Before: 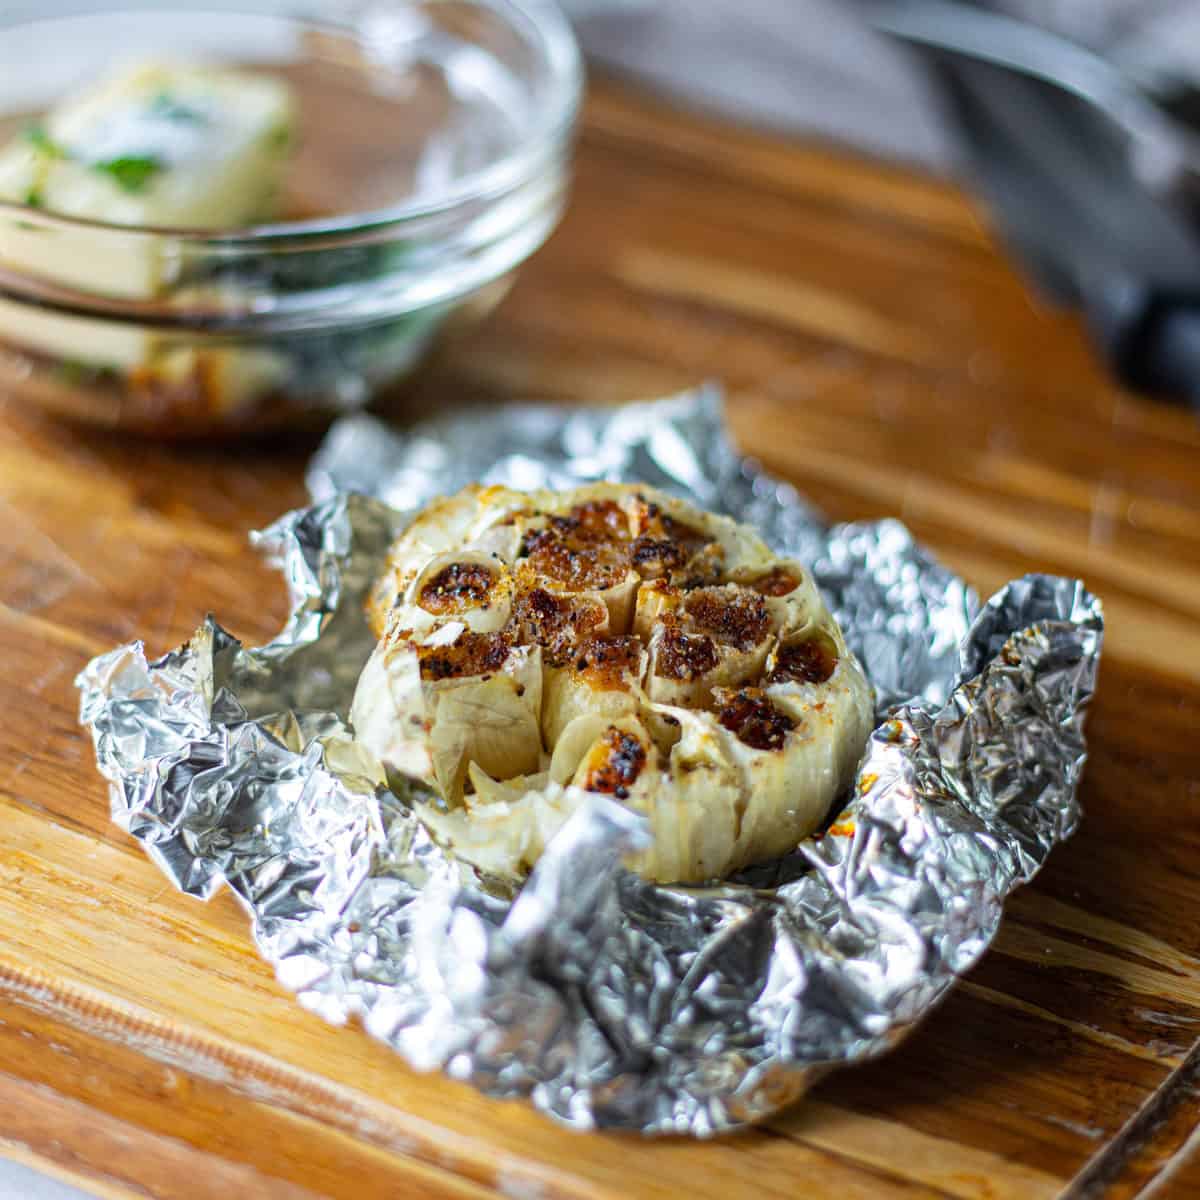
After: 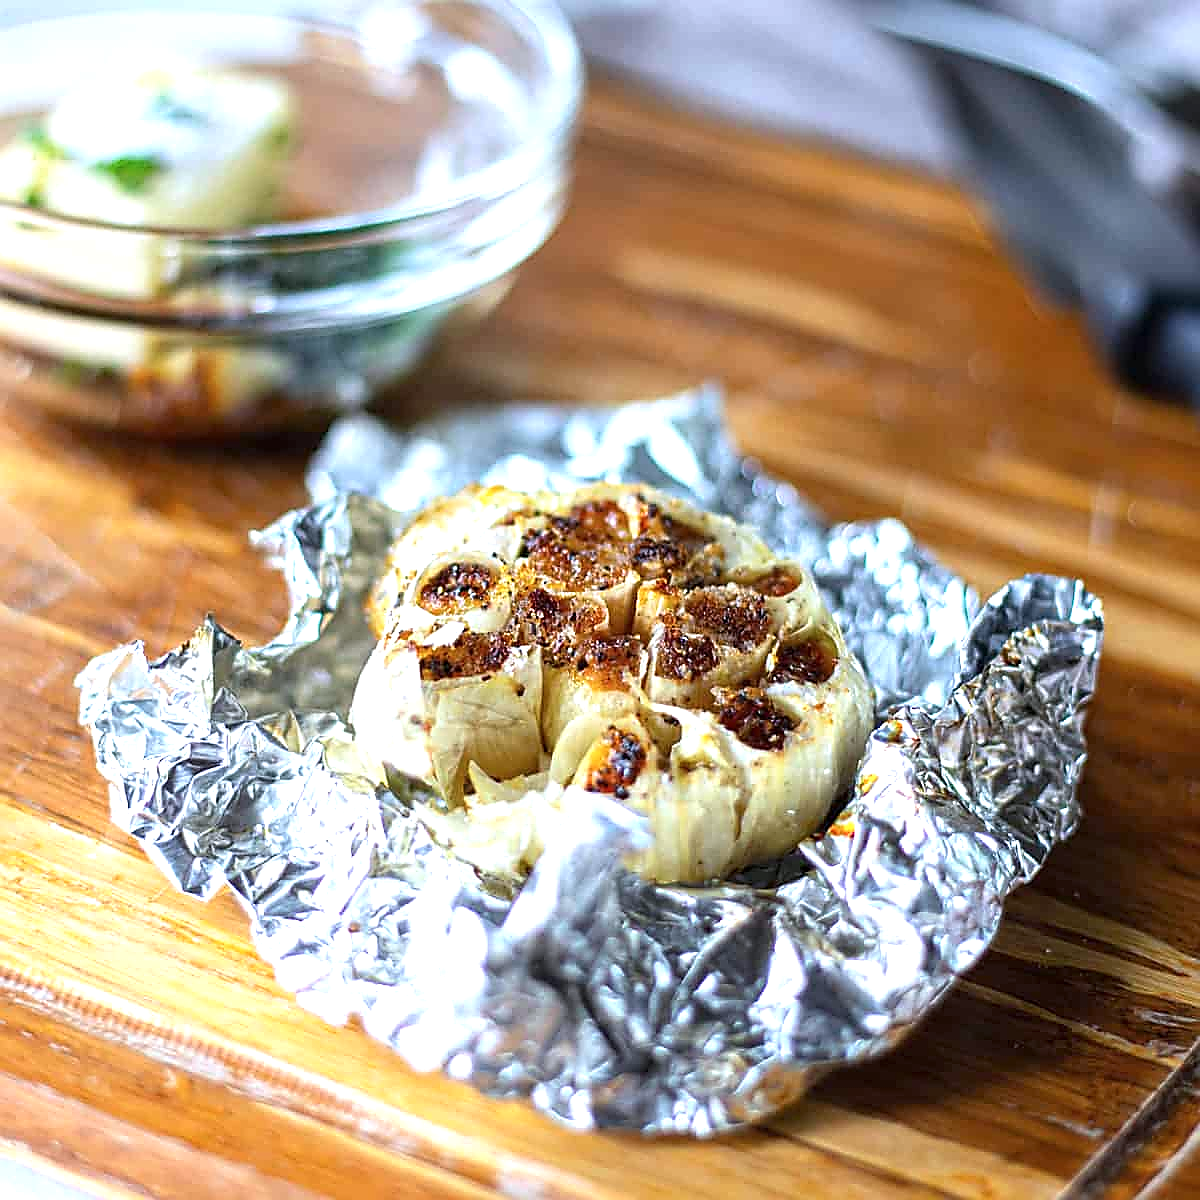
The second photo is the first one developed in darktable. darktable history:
sharpen: radius 1.405, amount 1.235, threshold 0.697
color calibration: illuminant as shot in camera, x 0.358, y 0.373, temperature 4628.91 K
exposure: exposure 0.726 EV, compensate highlight preservation false
